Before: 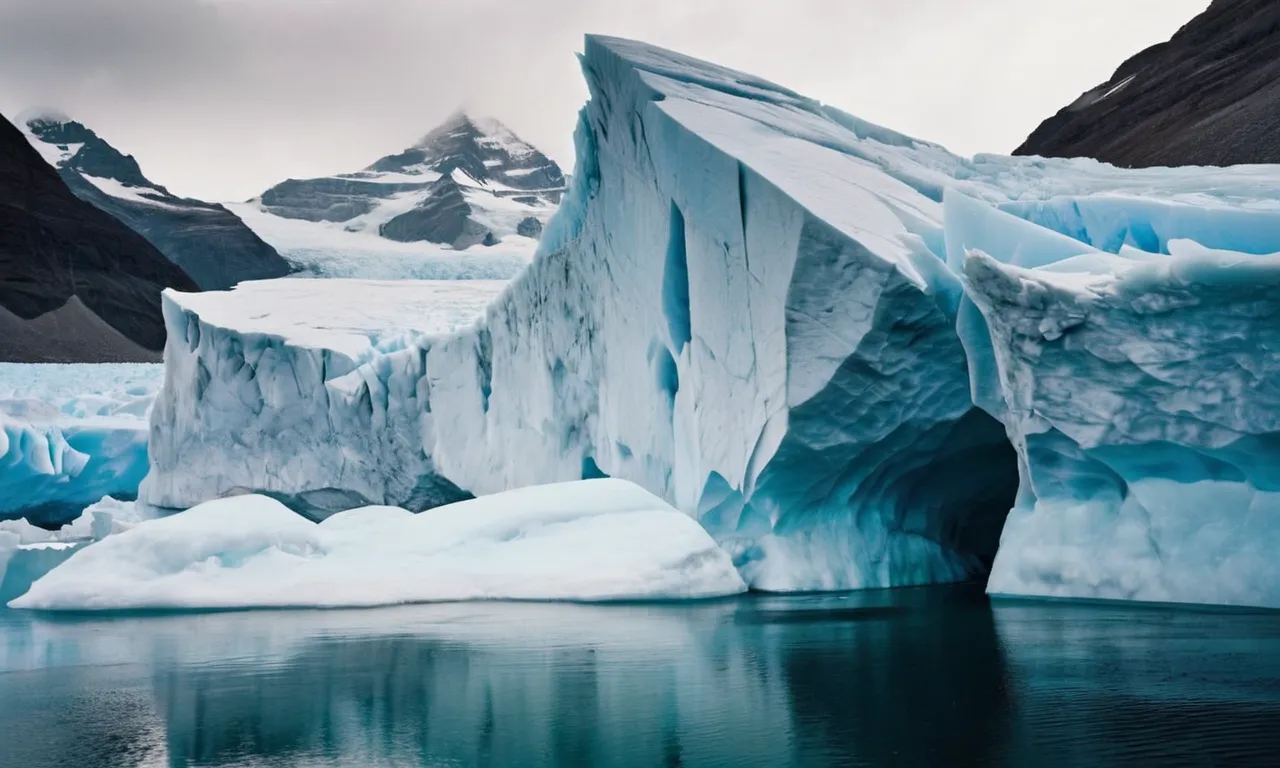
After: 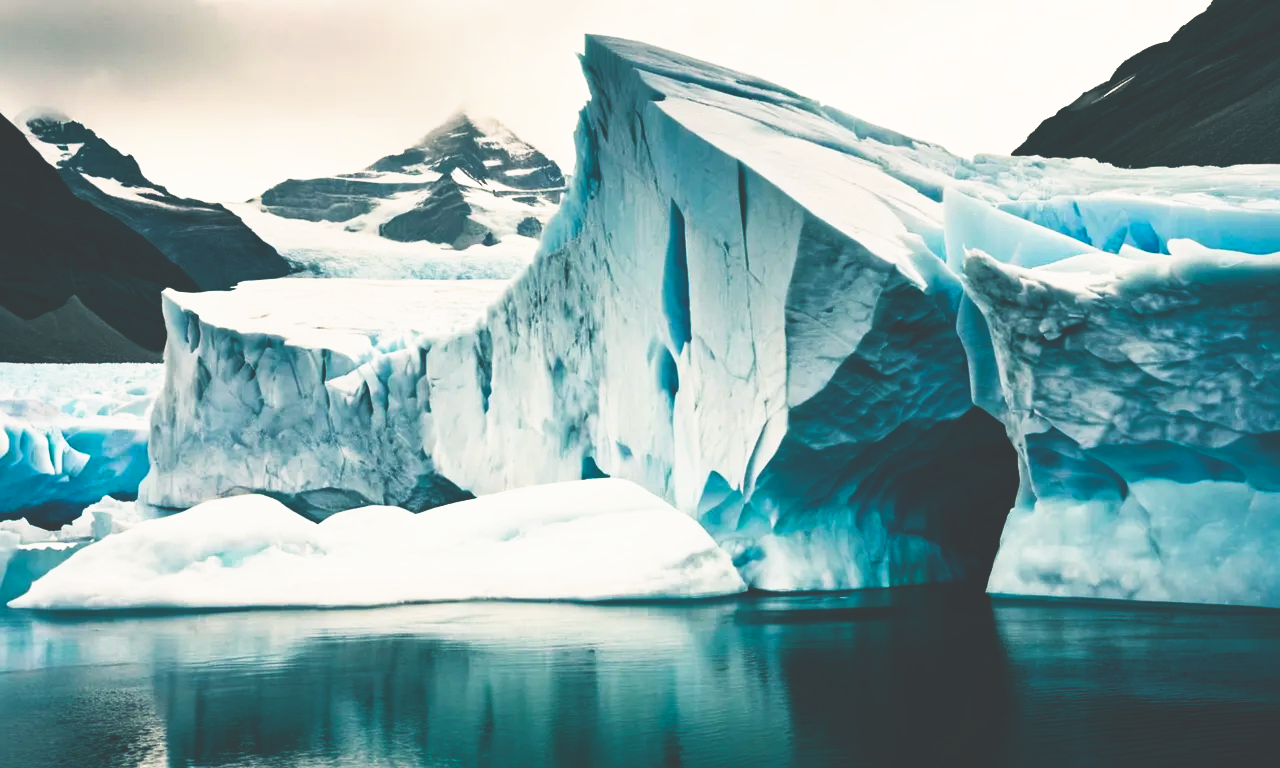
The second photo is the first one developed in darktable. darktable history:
base curve: curves: ch0 [(0, 0.036) (0.007, 0.037) (0.604, 0.887) (1, 1)], preserve colors none
white balance: red 1.009, blue 0.985
color balance: lift [1.005, 0.99, 1.007, 1.01], gamma [1, 0.979, 1.011, 1.021], gain [0.923, 1.098, 1.025, 0.902], input saturation 90.45%, contrast 7.73%, output saturation 105.91%
